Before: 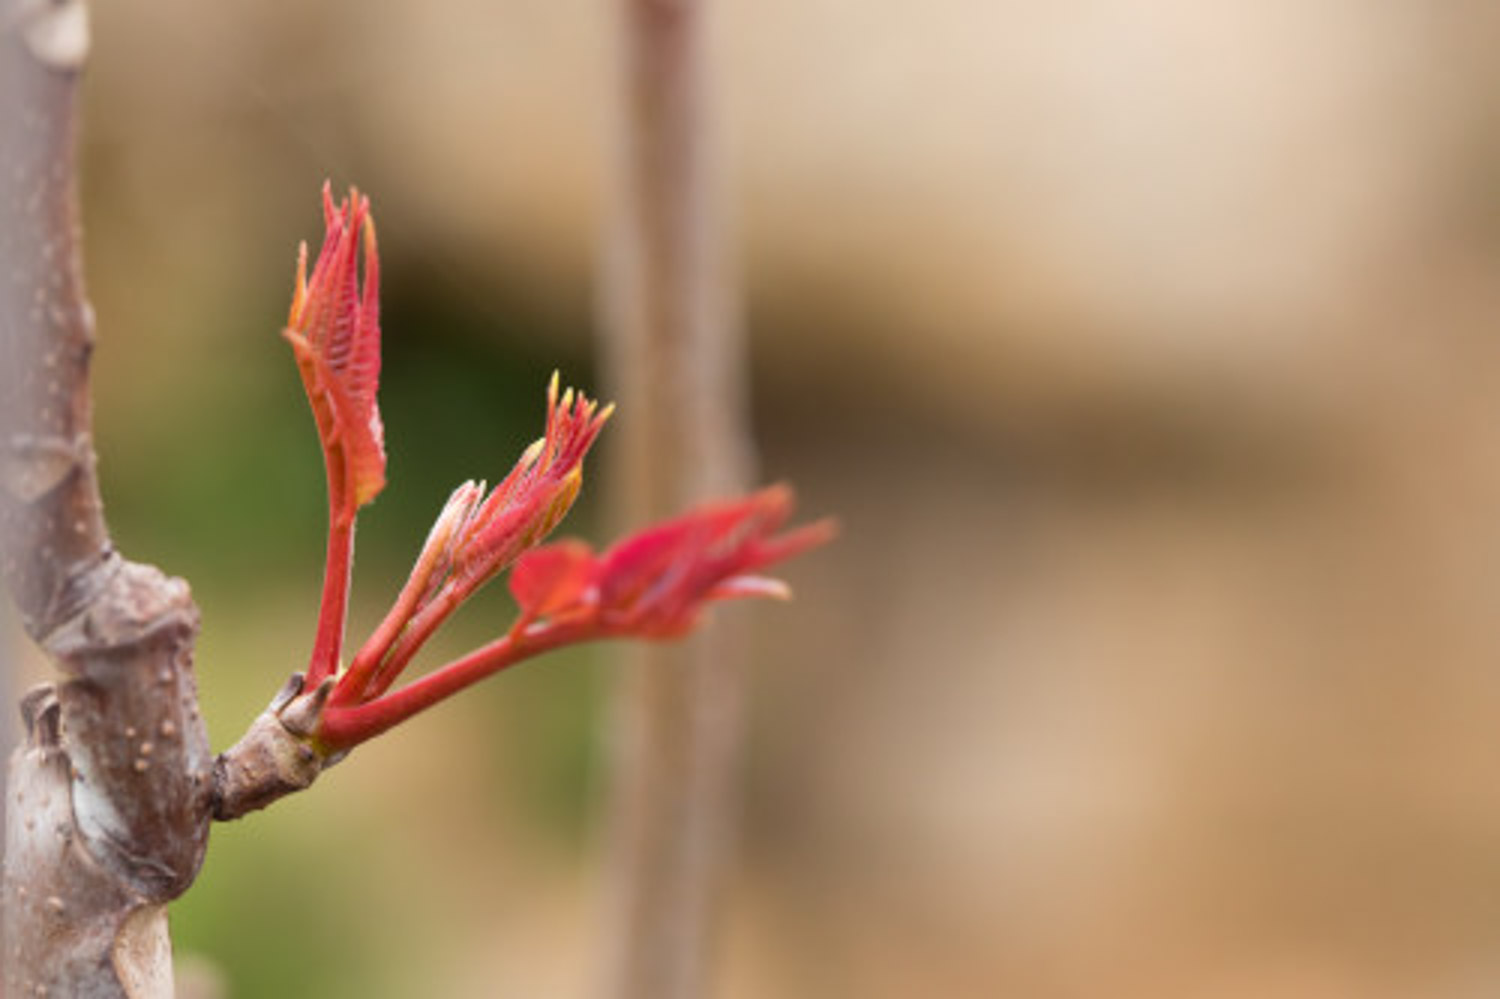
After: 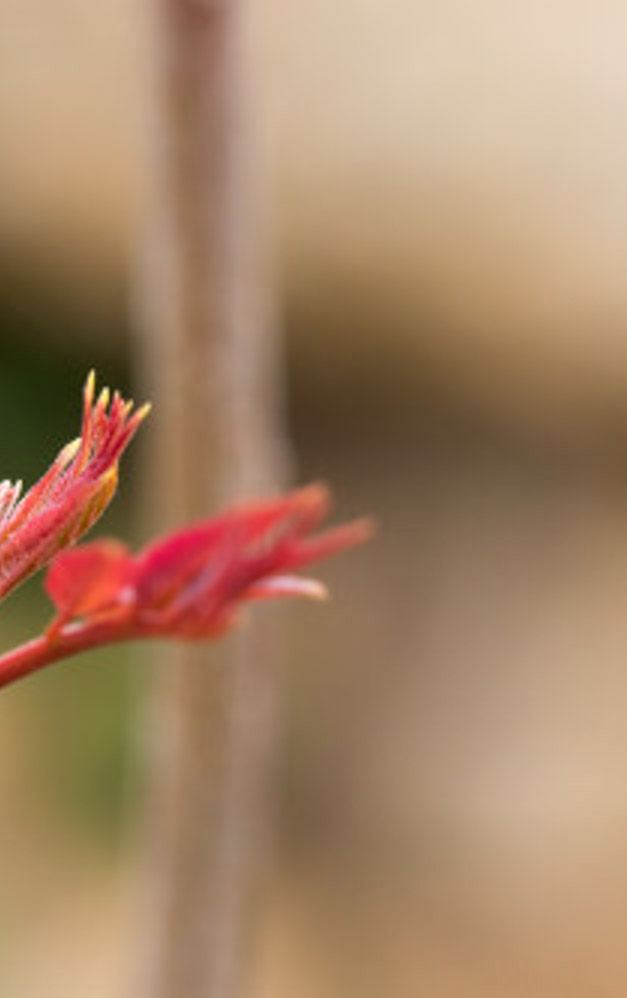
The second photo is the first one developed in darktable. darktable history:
crop: left 30.997%, right 27.152%
local contrast: highlights 101%, shadows 101%, detail 119%, midtone range 0.2
